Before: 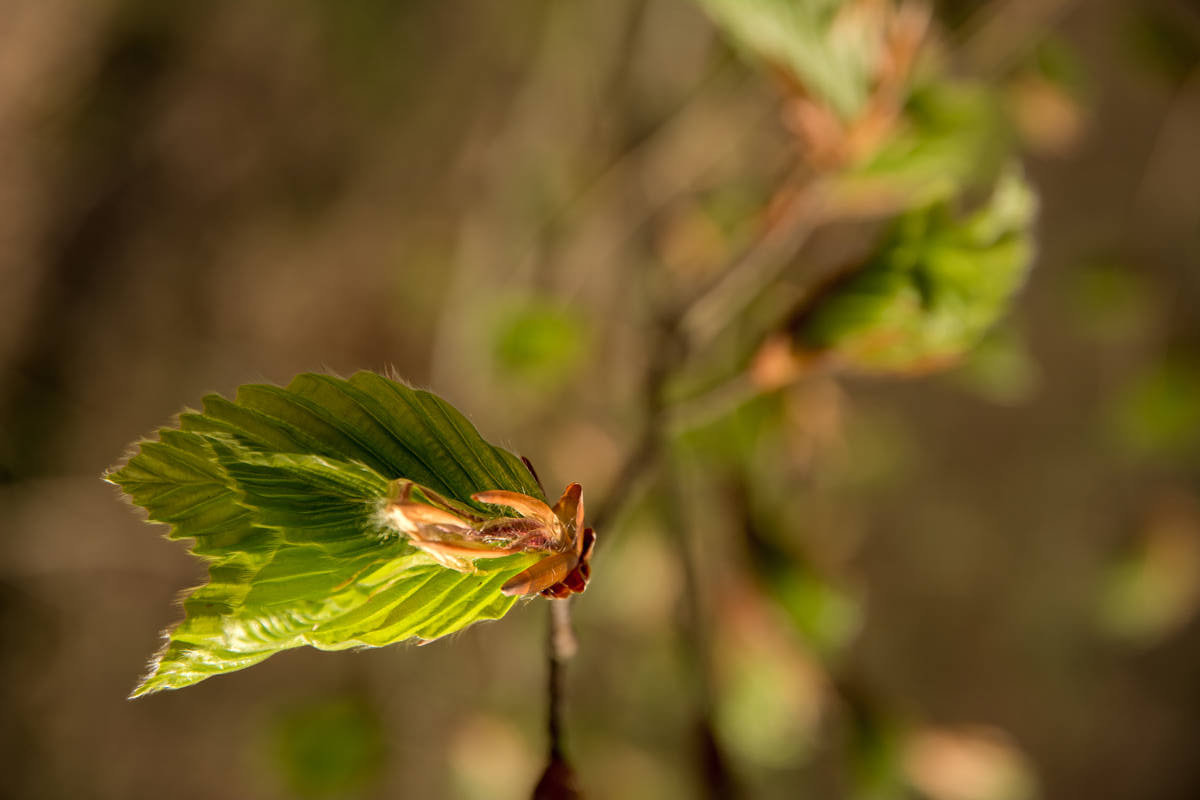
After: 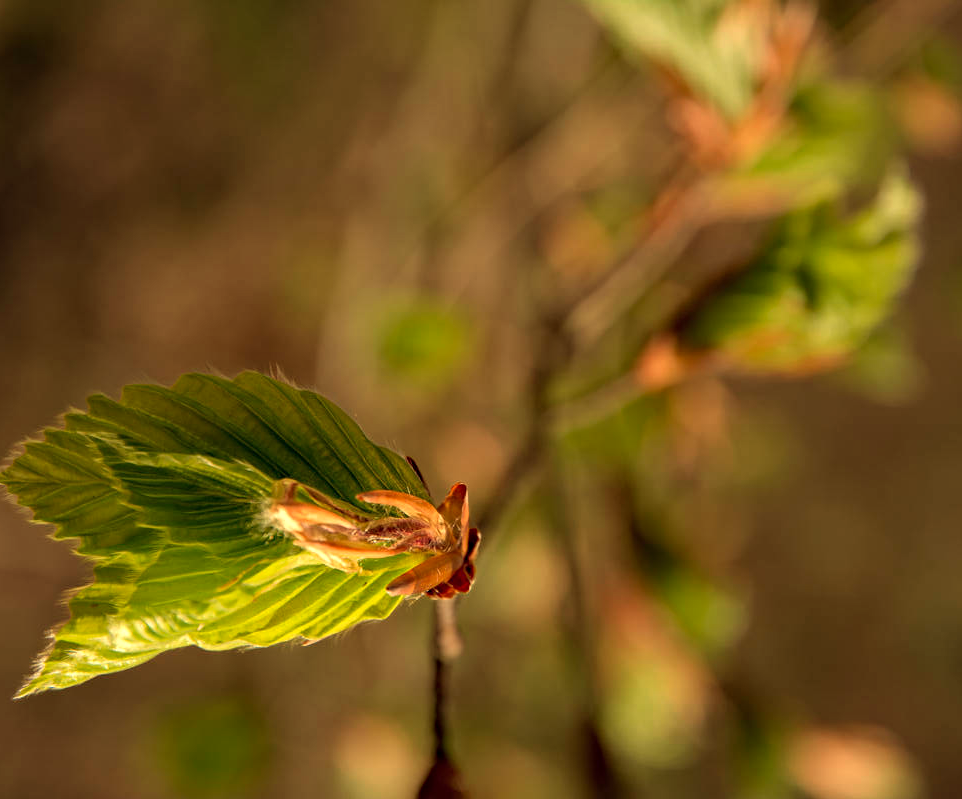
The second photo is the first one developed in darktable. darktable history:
white balance: red 1.08, blue 0.791
crop and rotate: left 9.597%, right 10.195%
haze removal: compatibility mode true, adaptive false
